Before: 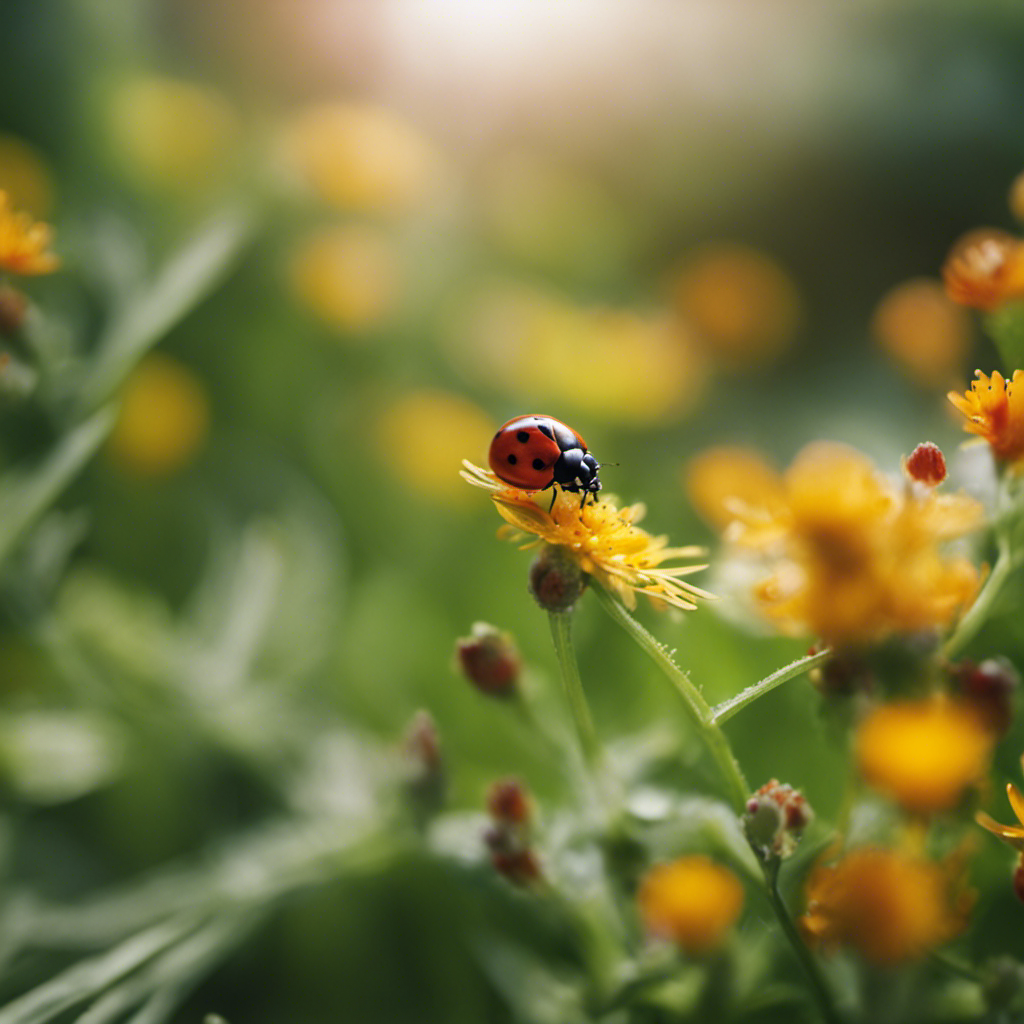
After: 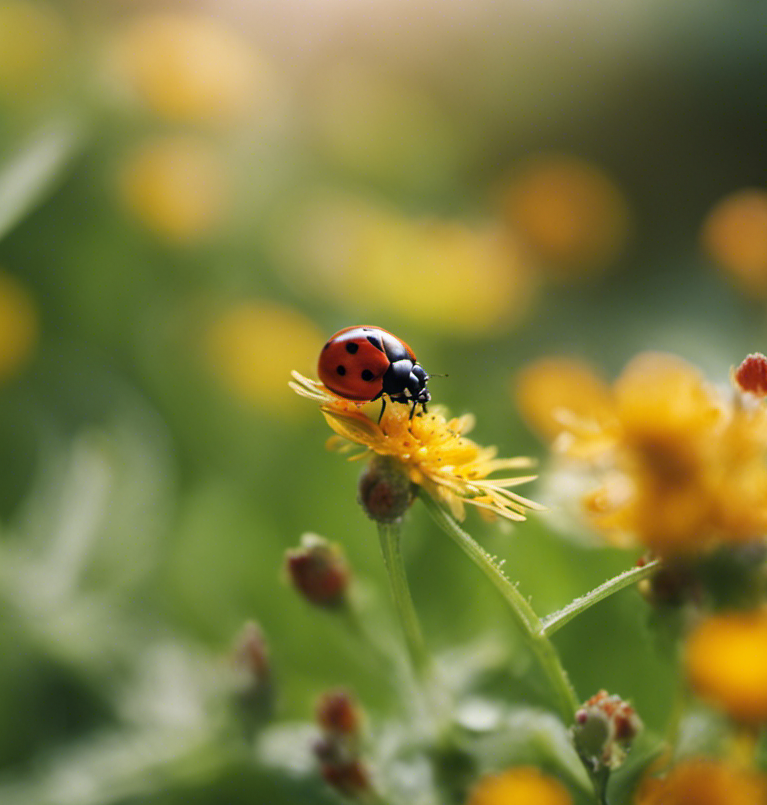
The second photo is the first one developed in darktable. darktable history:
crop: left 16.79%, top 8.728%, right 8.252%, bottom 12.591%
